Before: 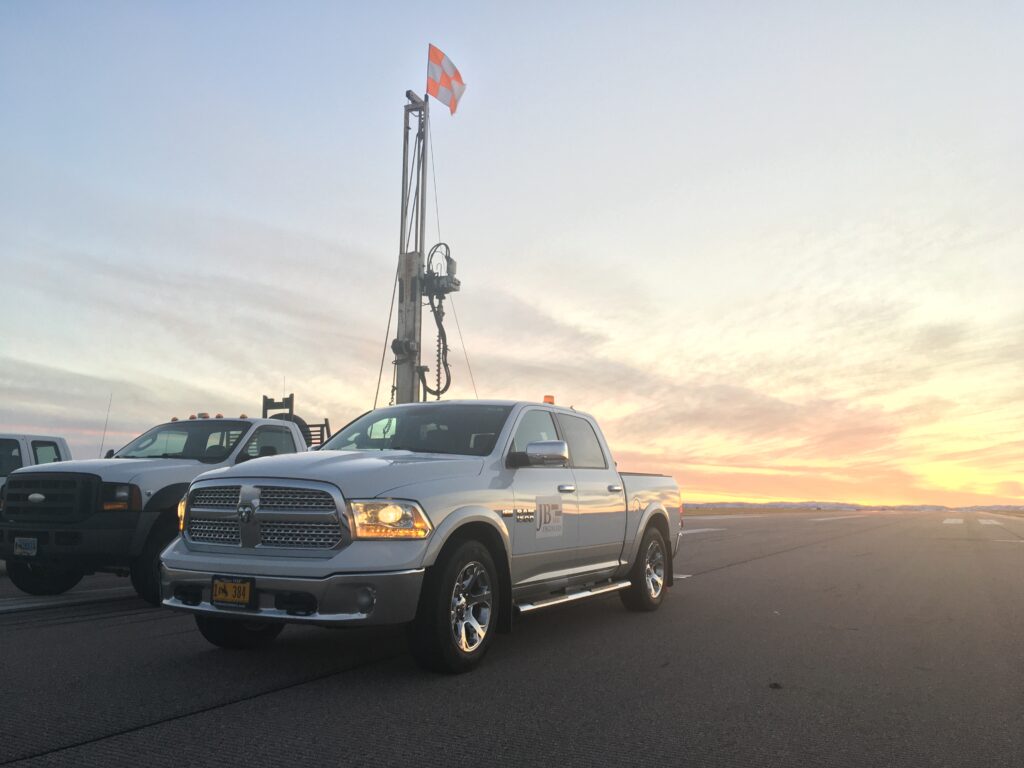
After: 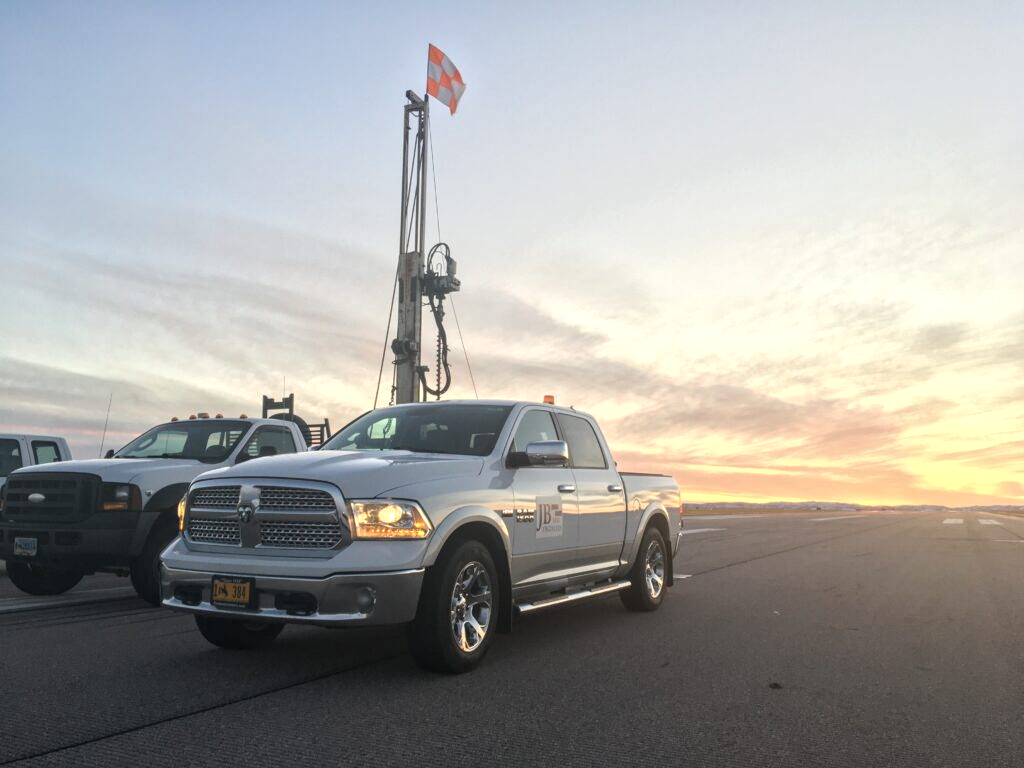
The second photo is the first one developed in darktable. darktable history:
local contrast: highlights 63%, detail 143%, midtone range 0.434
